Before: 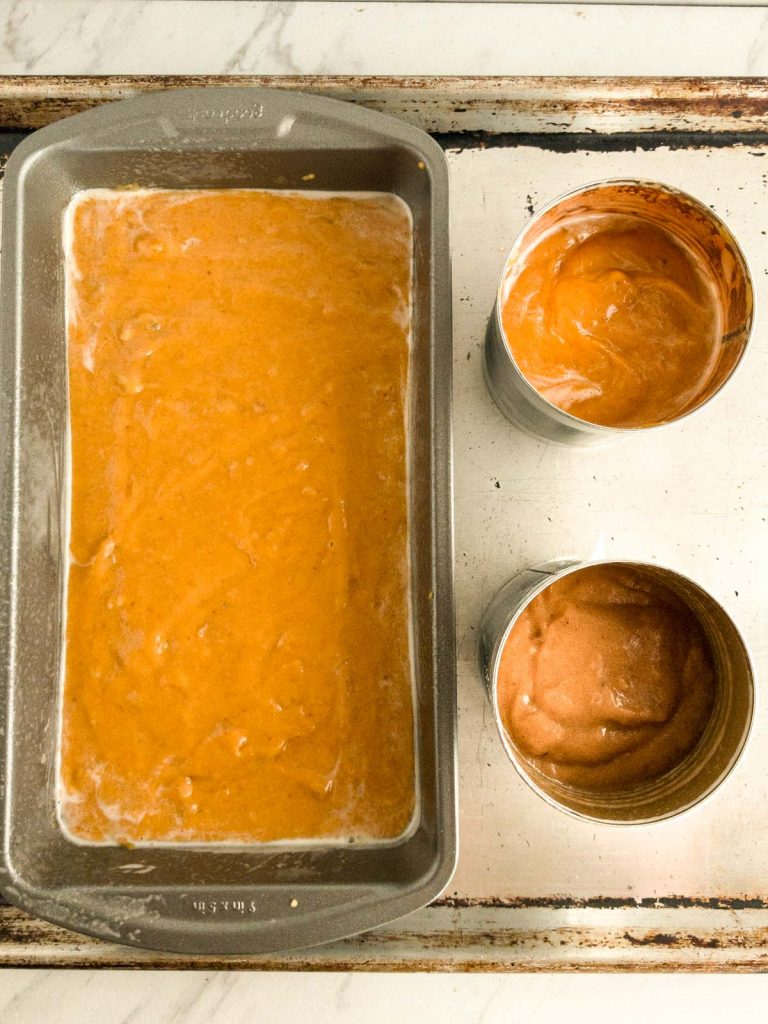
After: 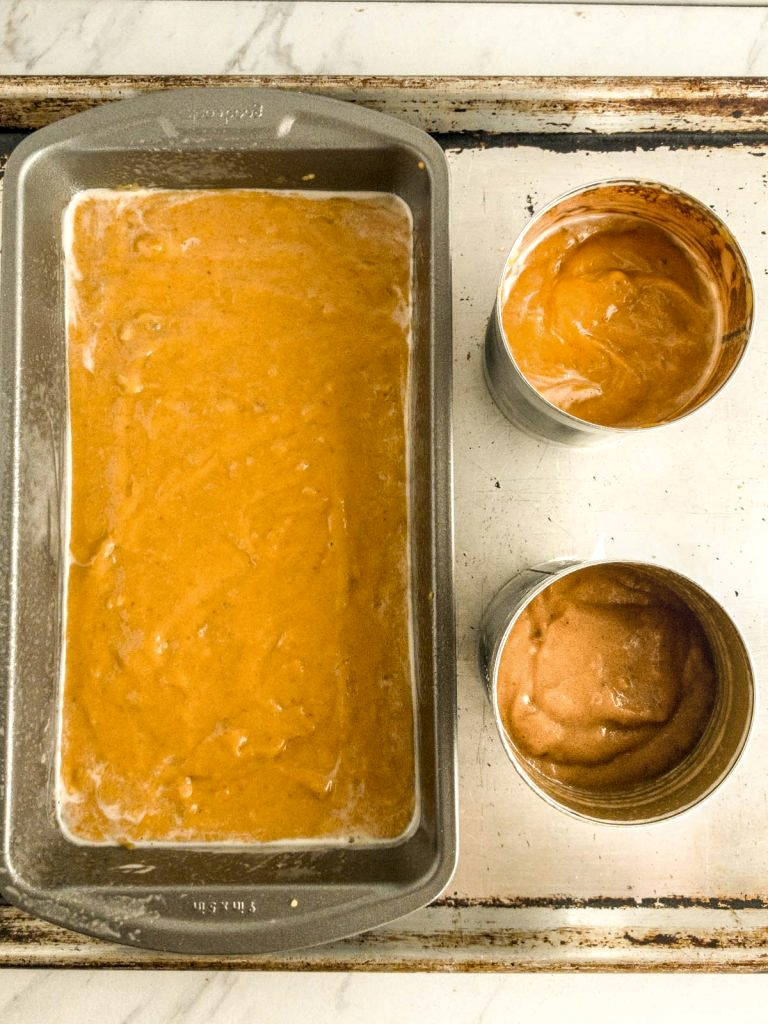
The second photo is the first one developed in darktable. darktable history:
color contrast: green-magenta contrast 0.81
local contrast: on, module defaults
